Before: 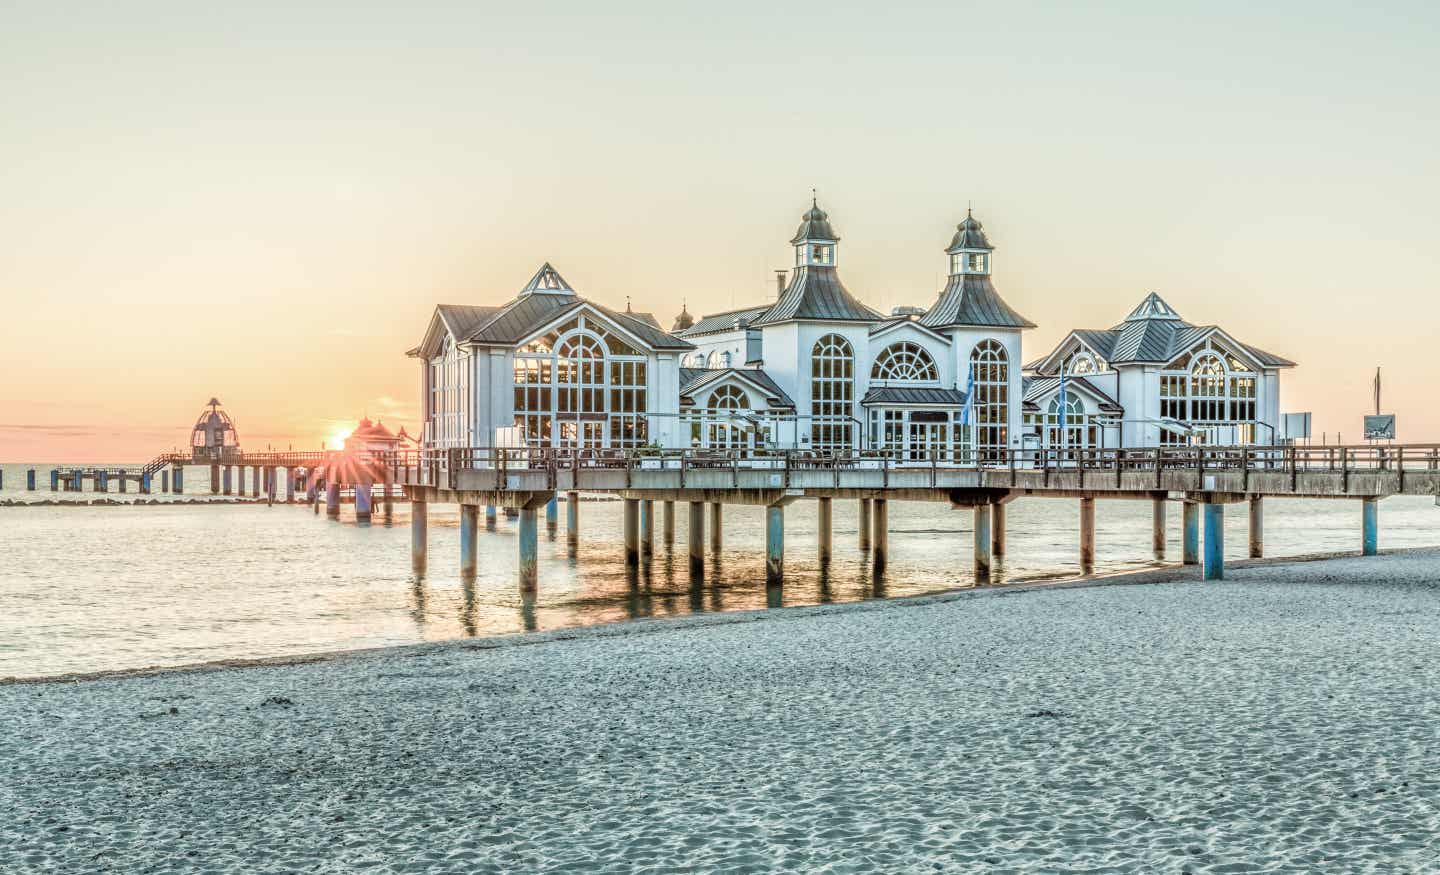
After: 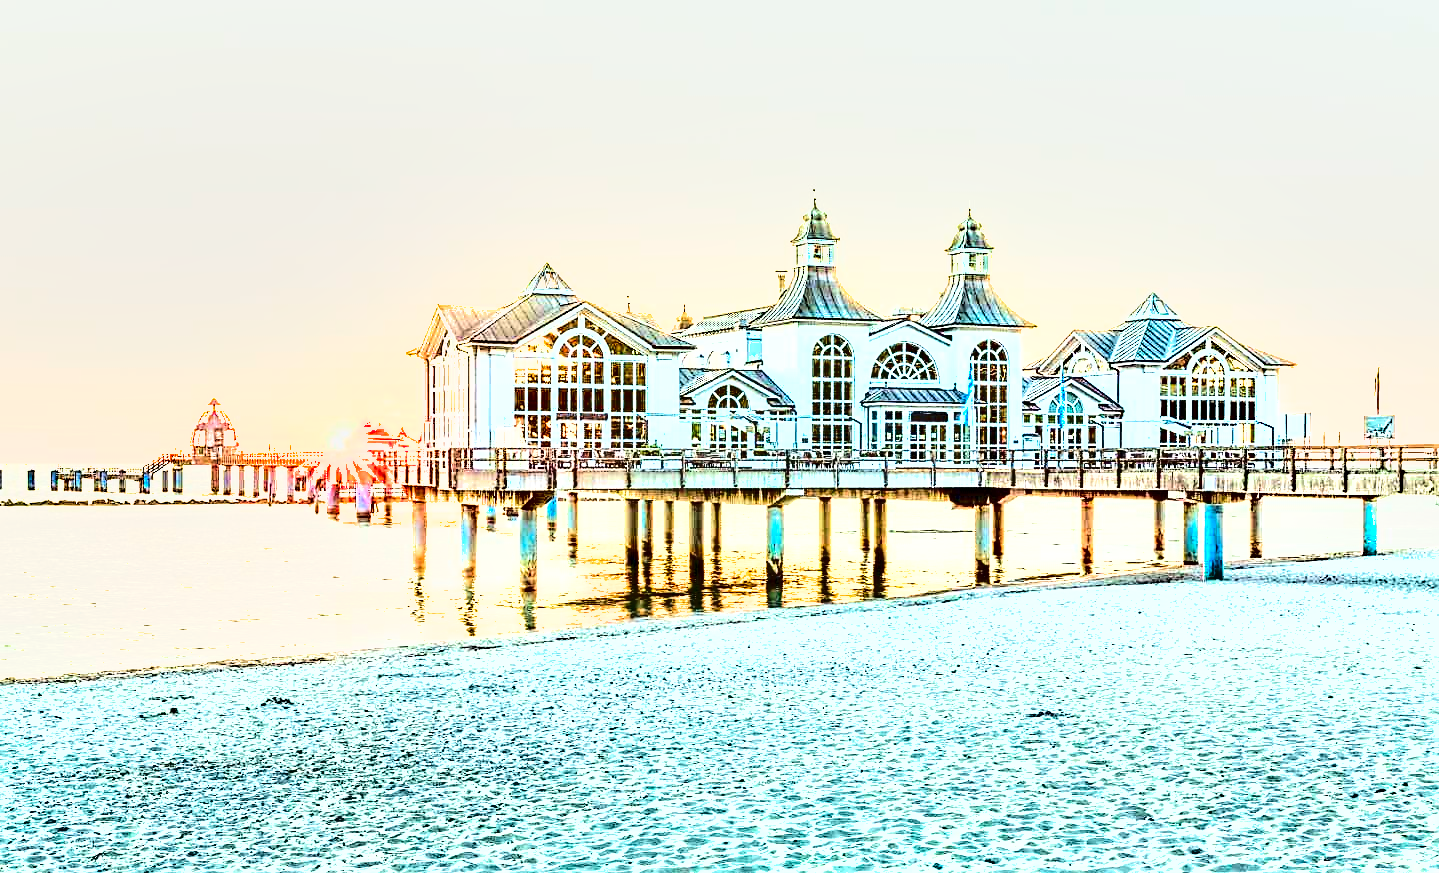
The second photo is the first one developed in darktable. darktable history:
crop: top 0.043%, bottom 0.092%
contrast brightness saturation: contrast 0.239, brightness 0.267, saturation 0.384
sharpen: on, module defaults
exposure: black level correction 0.001, exposure 1.728 EV, compensate highlight preservation false
shadows and highlights: soften with gaussian
